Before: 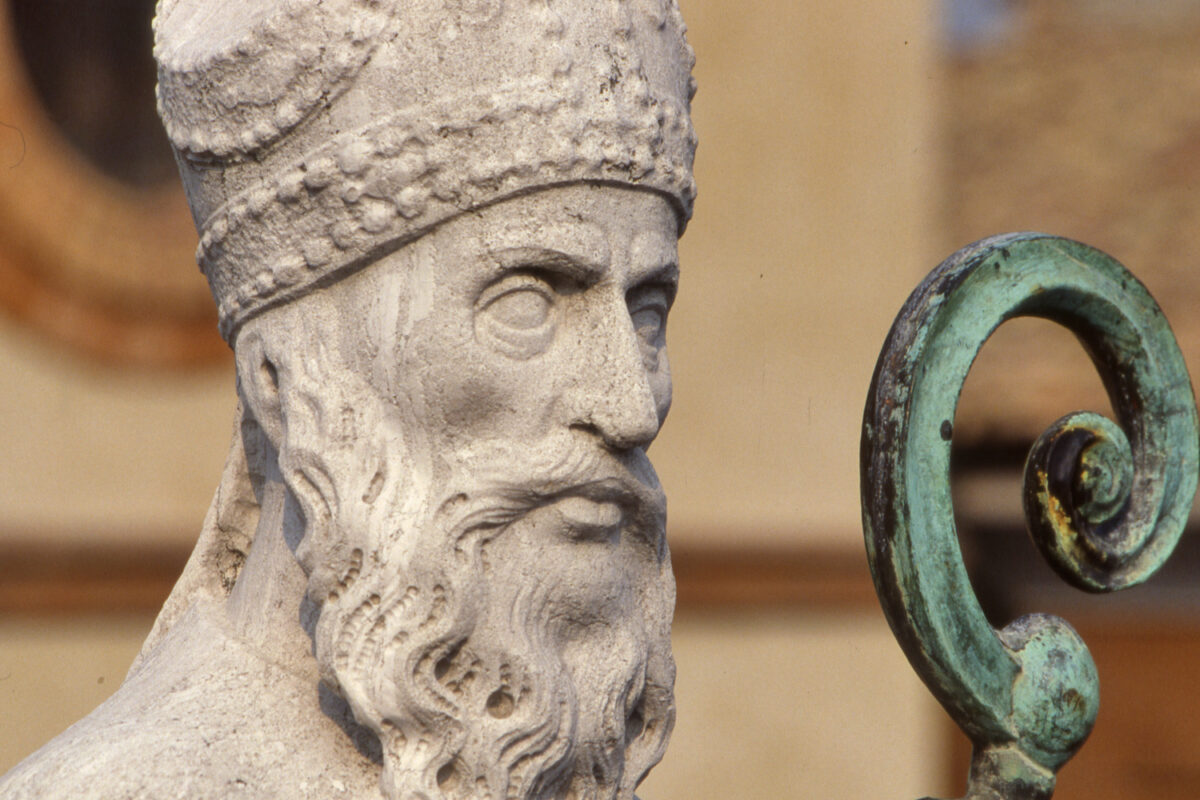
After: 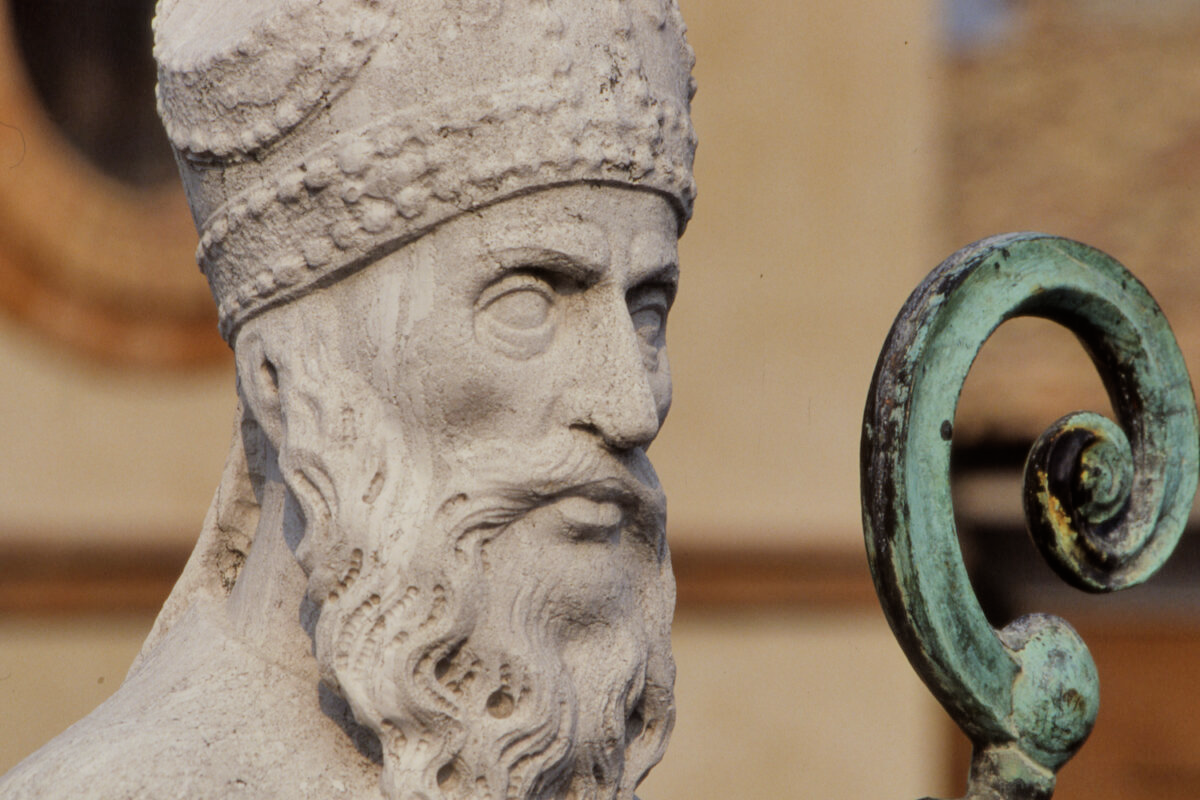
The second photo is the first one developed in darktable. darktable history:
filmic rgb: black relative exposure -7.65 EV, white relative exposure 4.56 EV, hardness 3.61
shadows and highlights: radius 336.62, shadows 28.44, soften with gaussian
